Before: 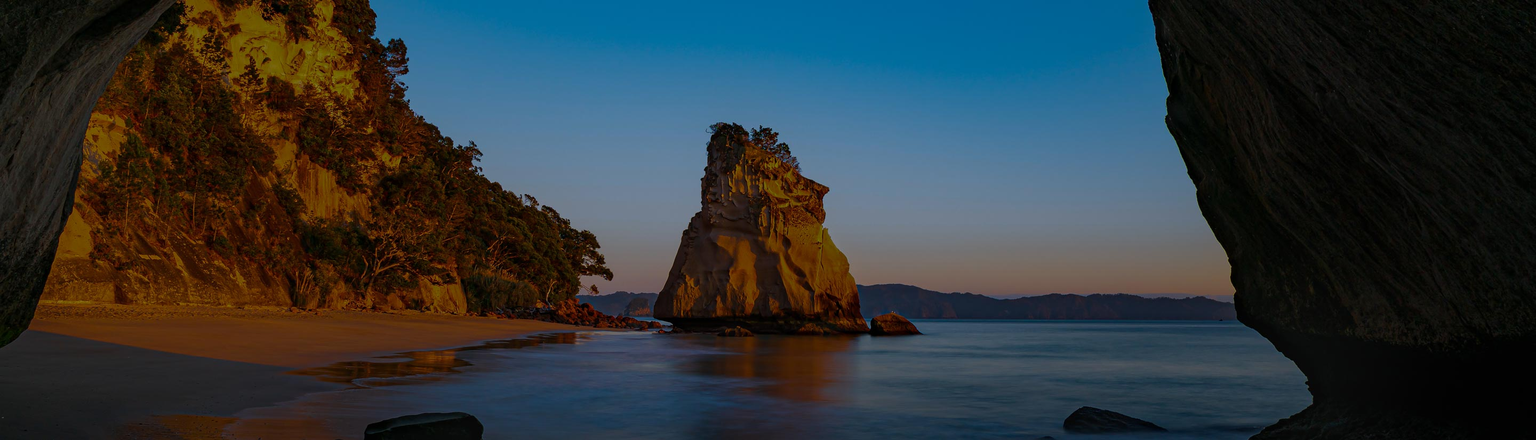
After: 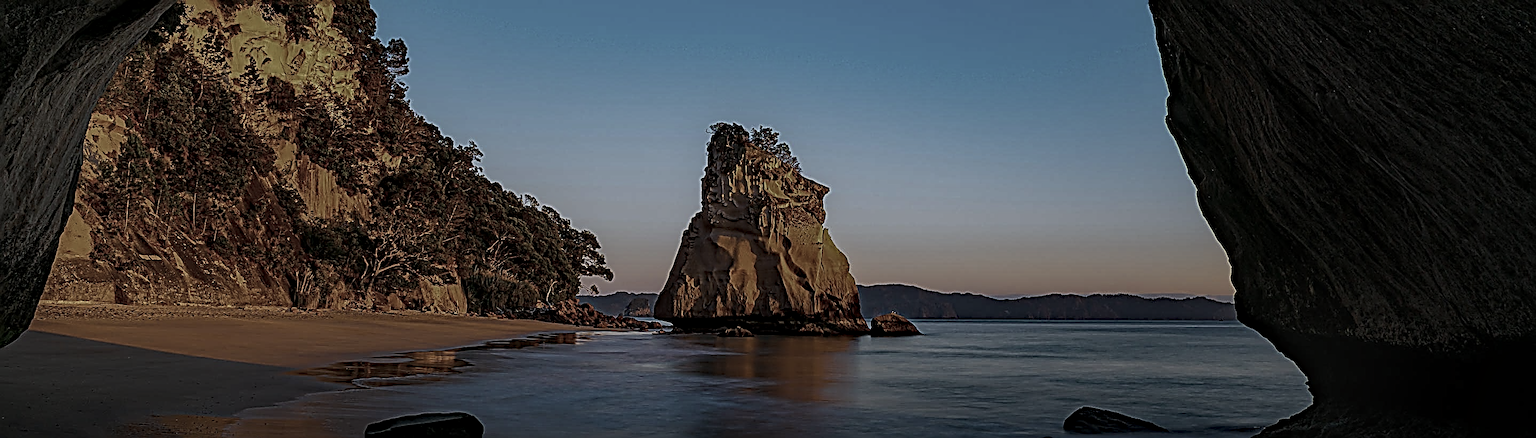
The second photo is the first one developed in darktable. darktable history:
crop: top 0.05%, bottom 0.098%
base curve: curves: ch0 [(0, 0) (0.666, 0.806) (1, 1)]
sharpen: radius 3.158, amount 1.731
local contrast: on, module defaults
color correction: saturation 0.5
haze removal: compatibility mode true, adaptive false
